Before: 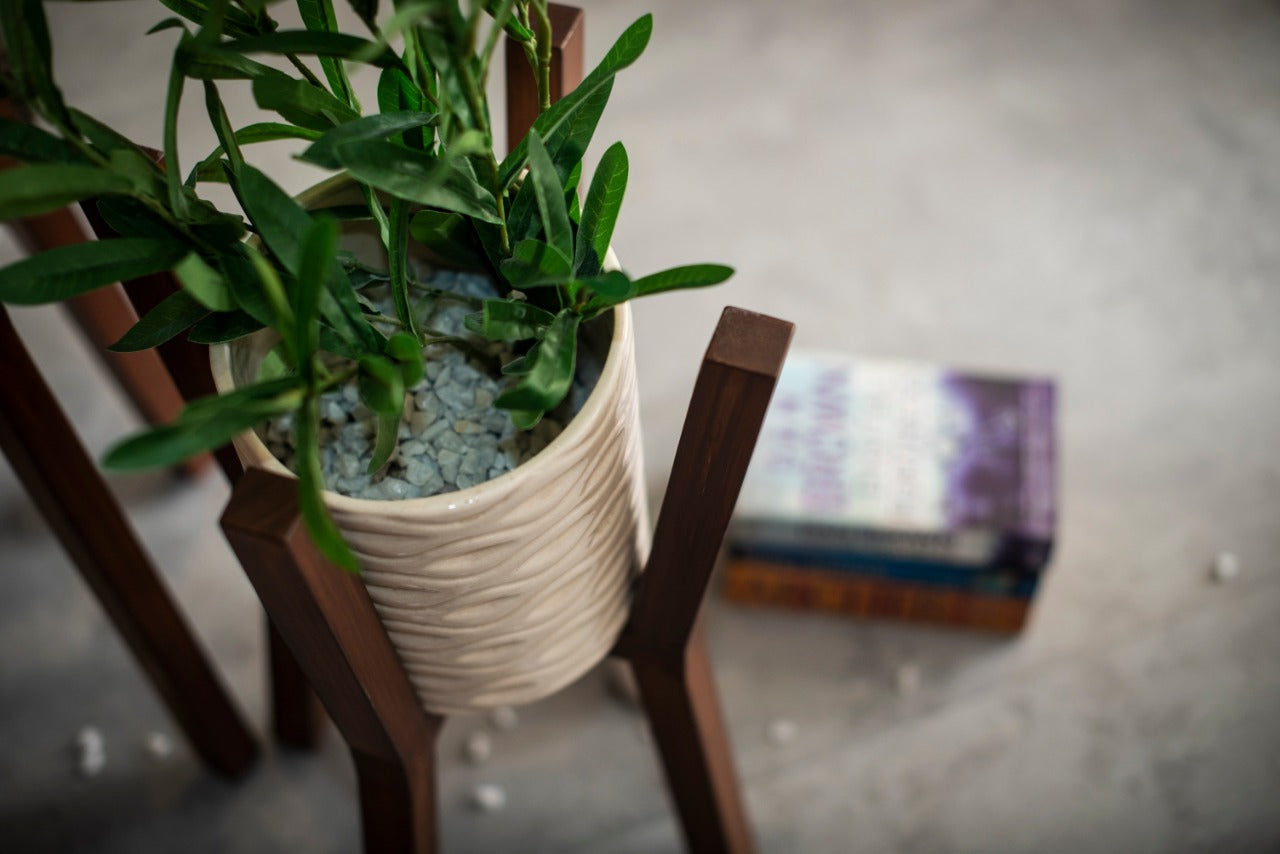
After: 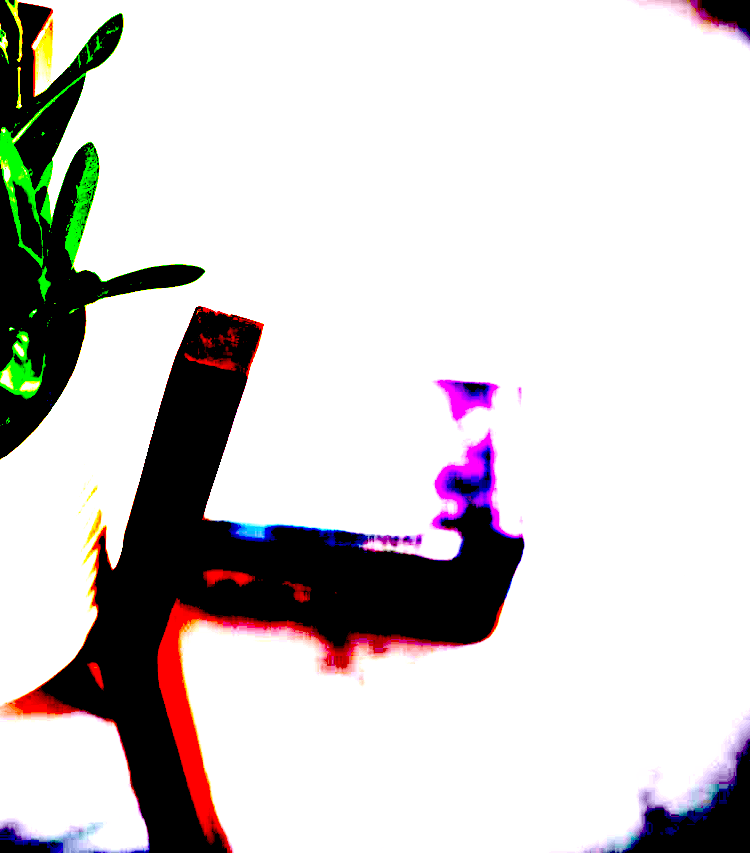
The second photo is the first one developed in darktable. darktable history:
crop: left 41.402%
exposure: black level correction 0.1, exposure 3 EV, compensate highlight preservation false
white balance: red 1.004, blue 1.096
